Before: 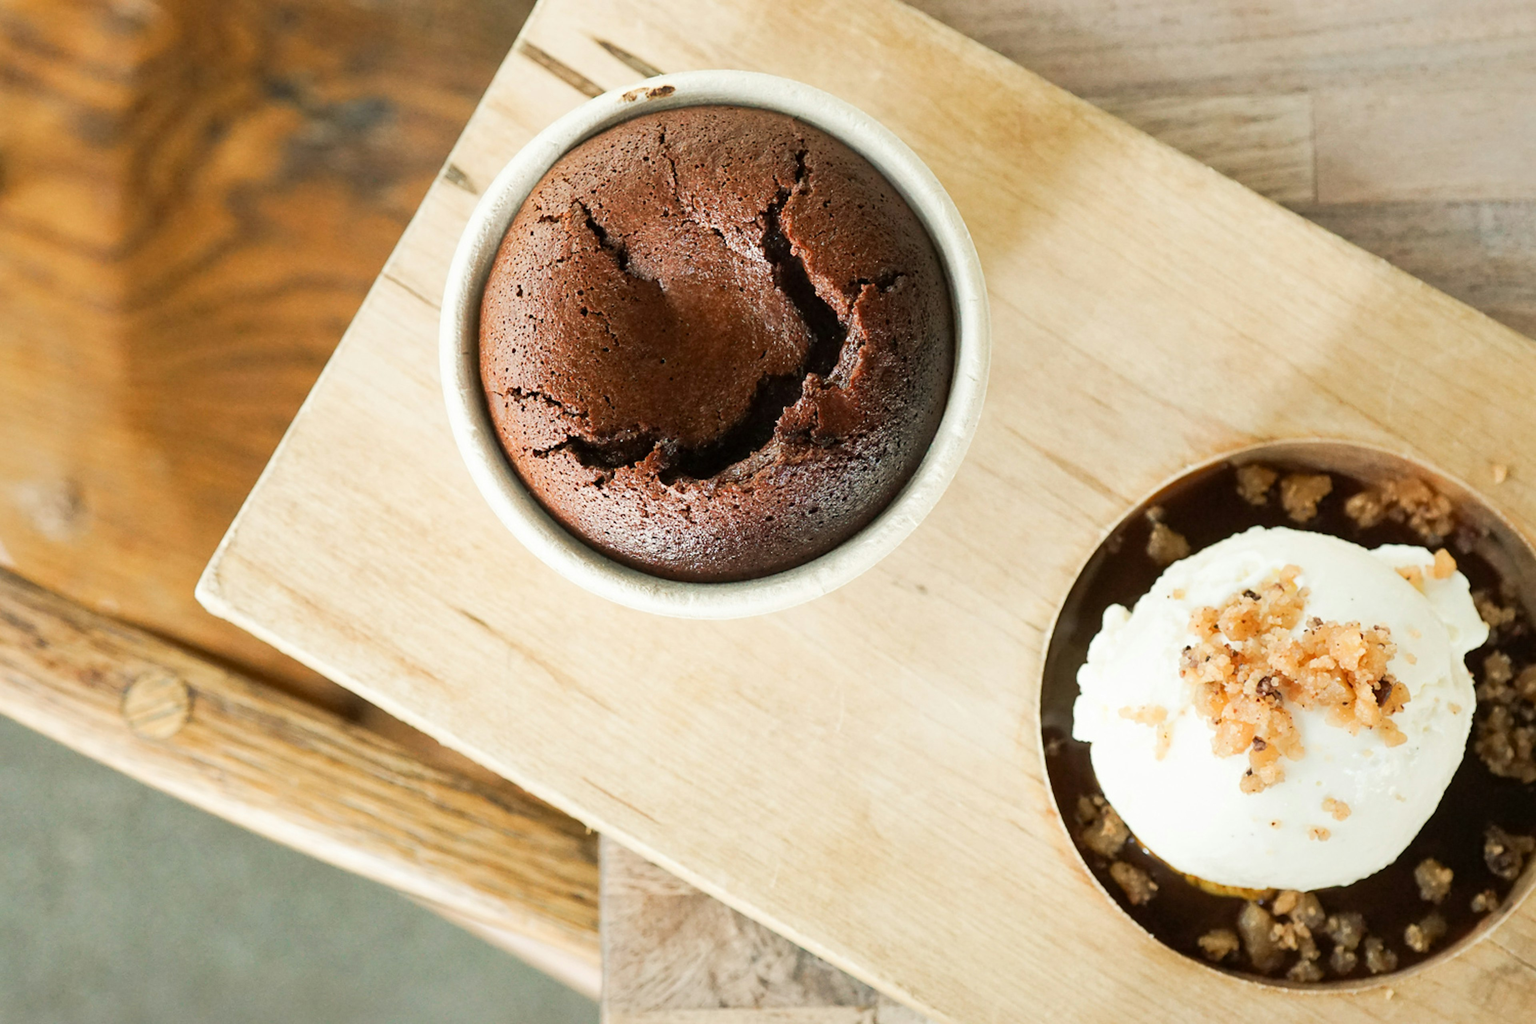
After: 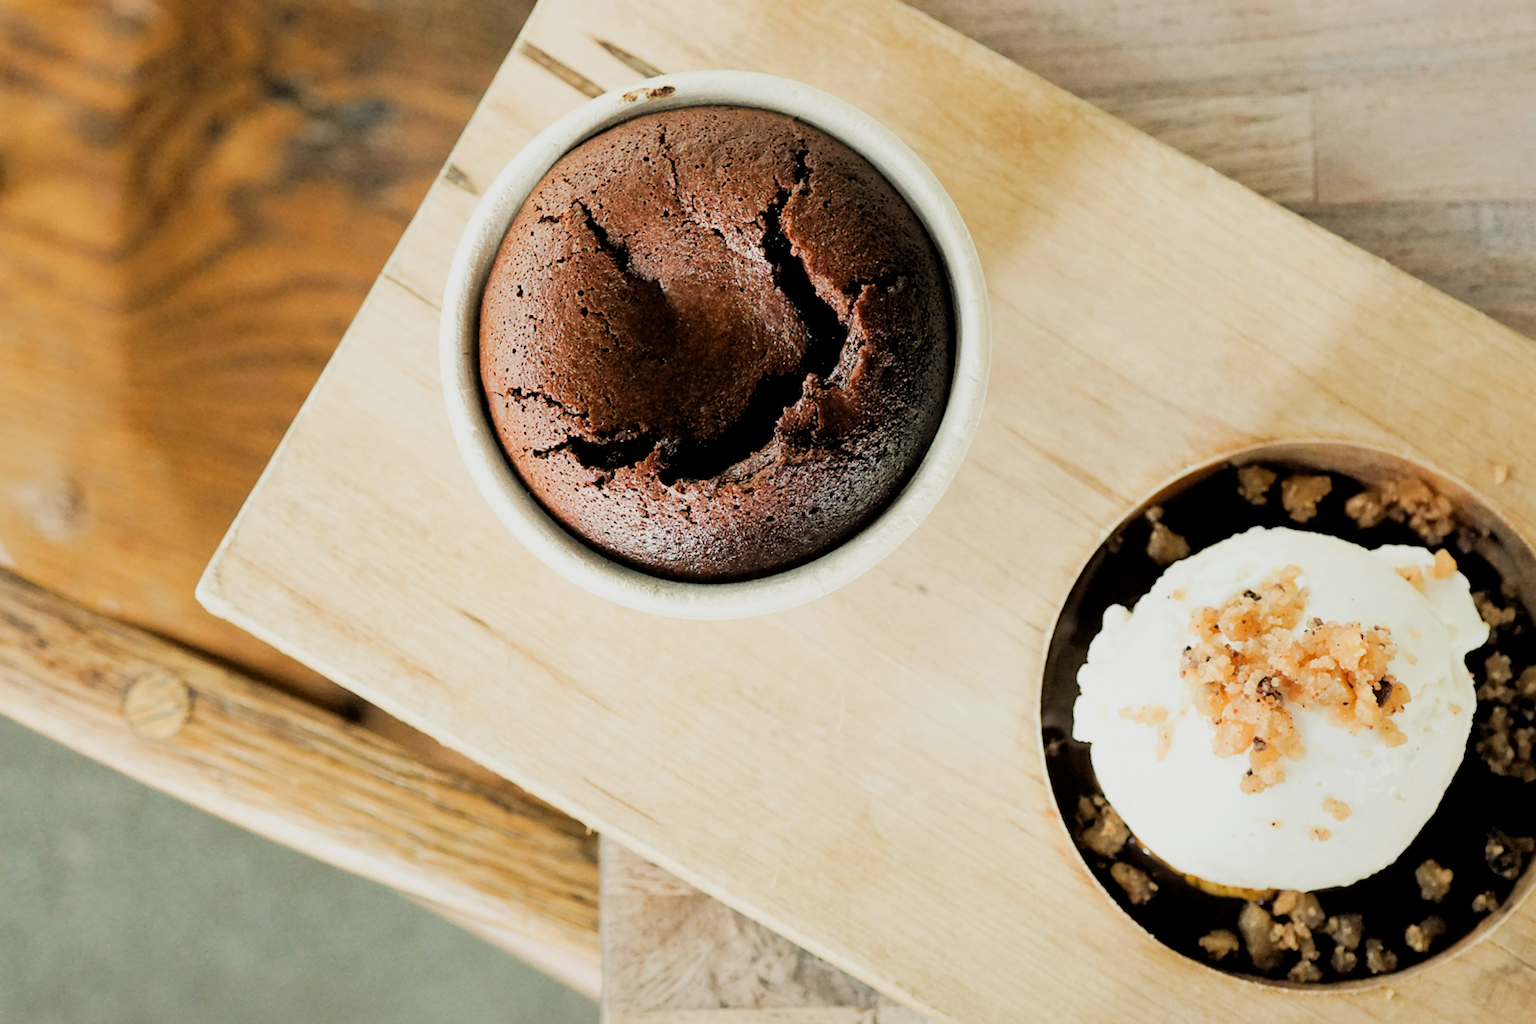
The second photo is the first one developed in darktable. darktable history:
filmic rgb: black relative exposure -3.81 EV, white relative exposure 3.48 EV, hardness 2.61, contrast 1.104
